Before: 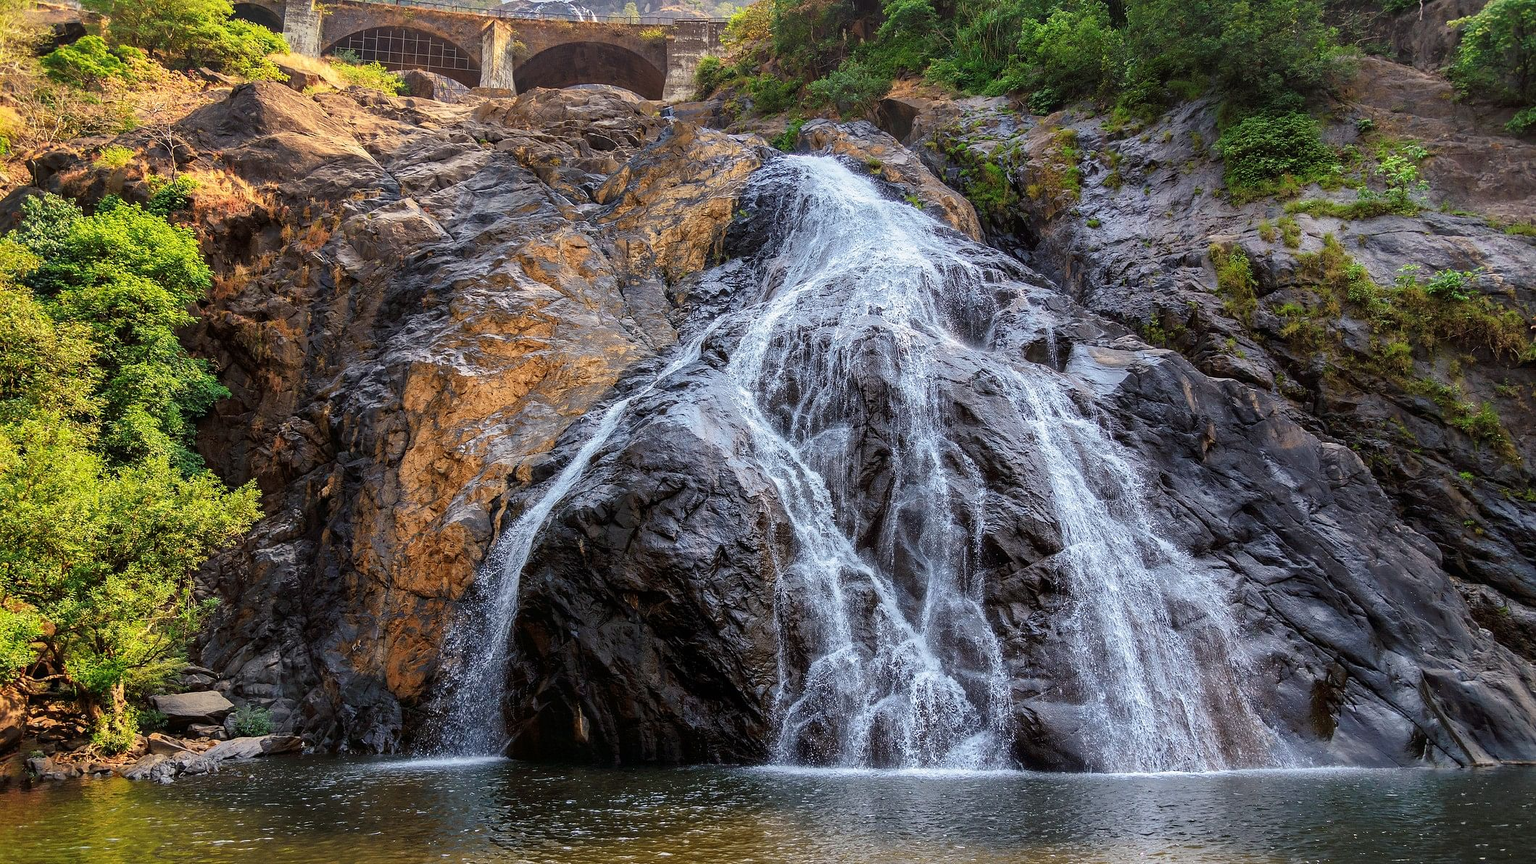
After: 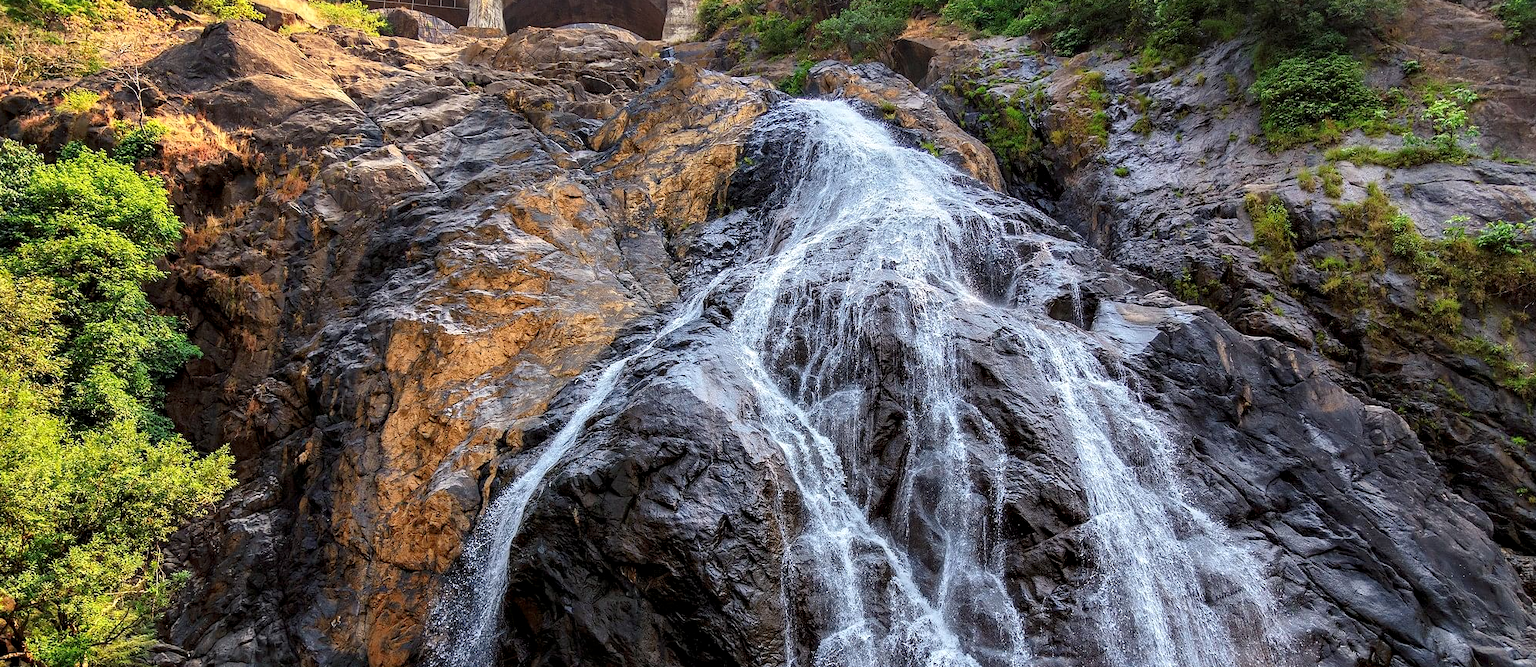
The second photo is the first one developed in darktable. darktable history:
crop: left 2.737%, top 7.287%, right 3.421%, bottom 20.179%
contrast equalizer: octaves 7, y [[0.6 ×6], [0.55 ×6], [0 ×6], [0 ×6], [0 ×6]], mix 0.29
